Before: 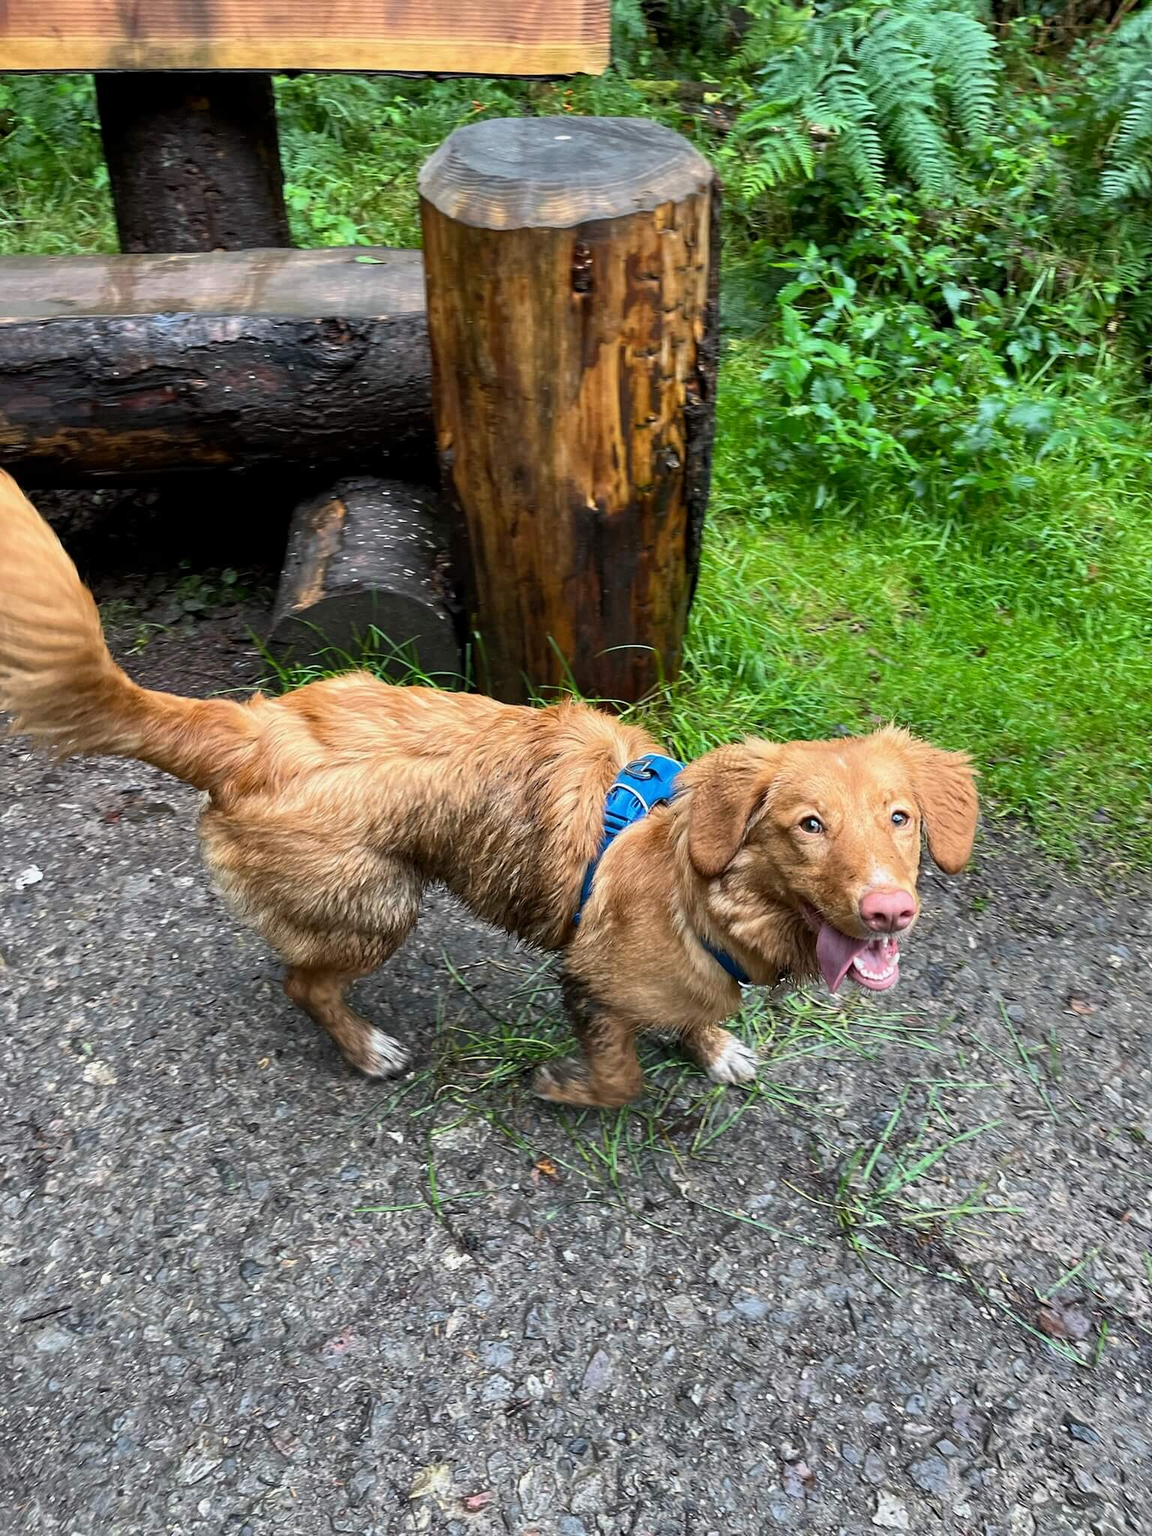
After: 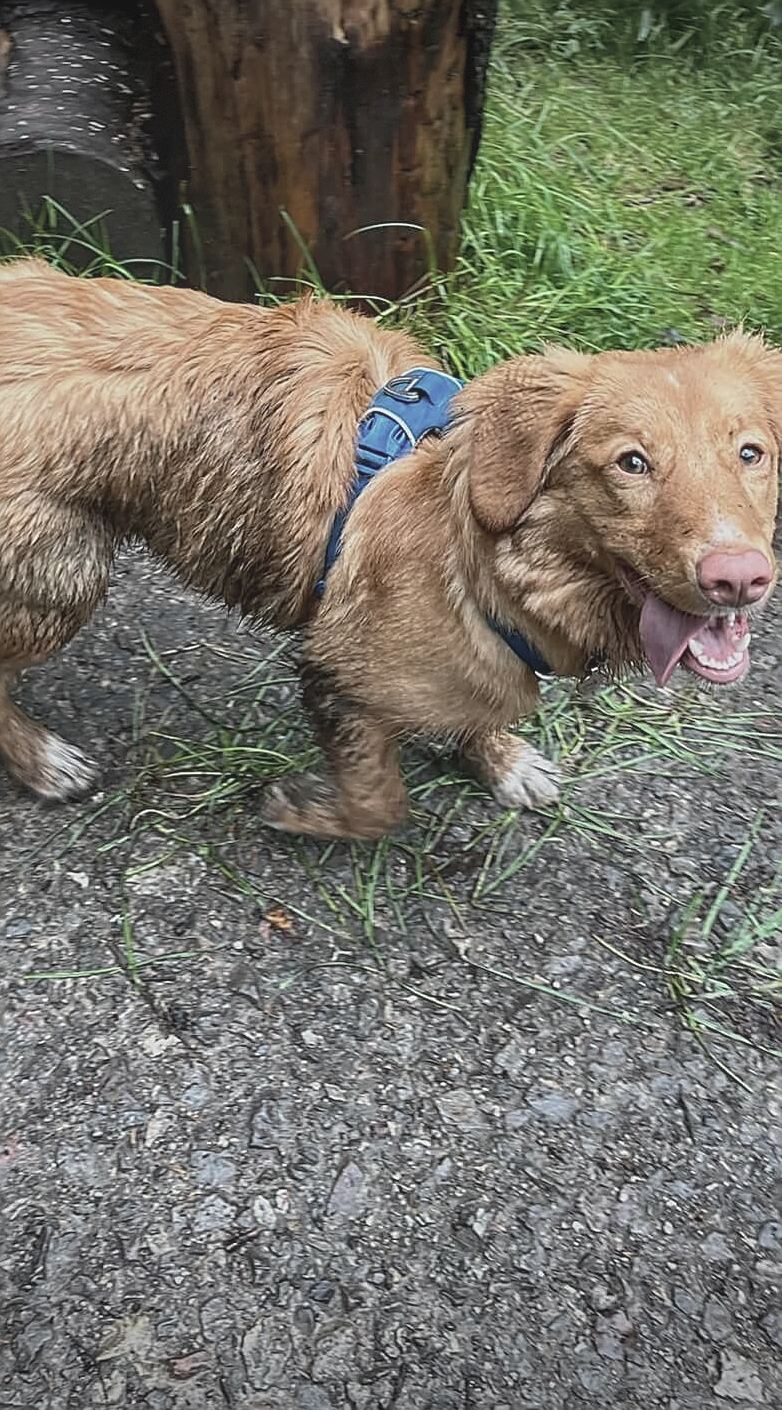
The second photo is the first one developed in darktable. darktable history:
crop and rotate: left 29.237%, top 31.152%, right 19.807%
local contrast: on, module defaults
sharpen: amount 0.75
contrast brightness saturation: contrast -0.26, saturation -0.43
vignetting: fall-off start 100%, brightness -0.406, saturation -0.3, width/height ratio 1.324, dithering 8-bit output, unbound false
